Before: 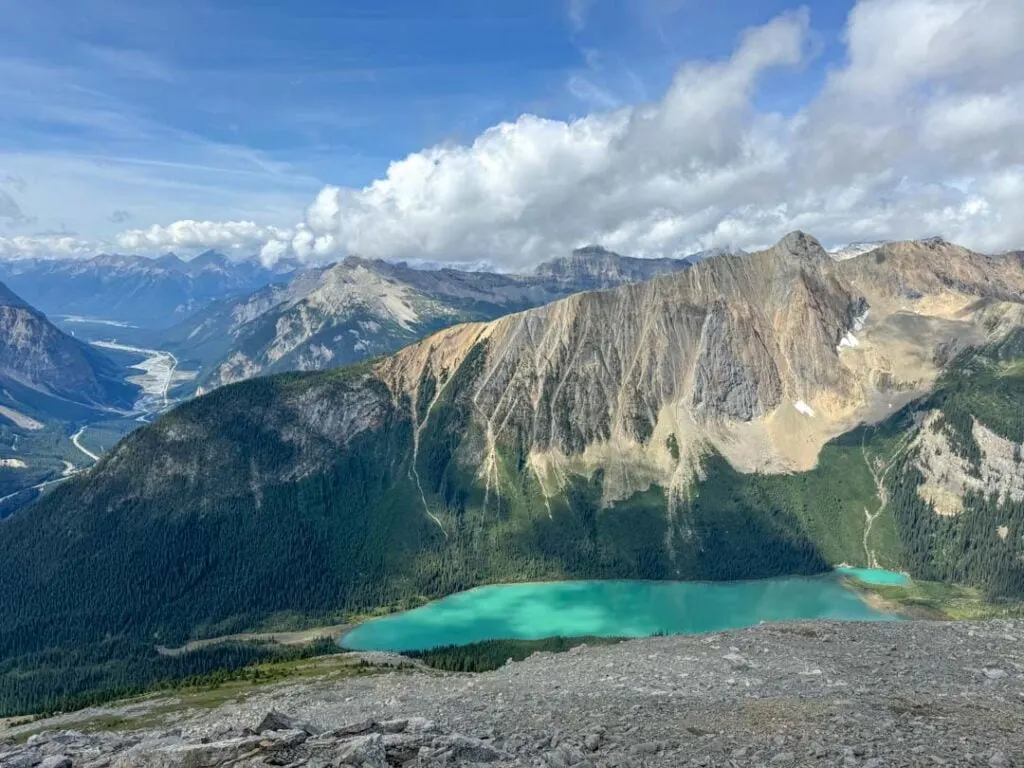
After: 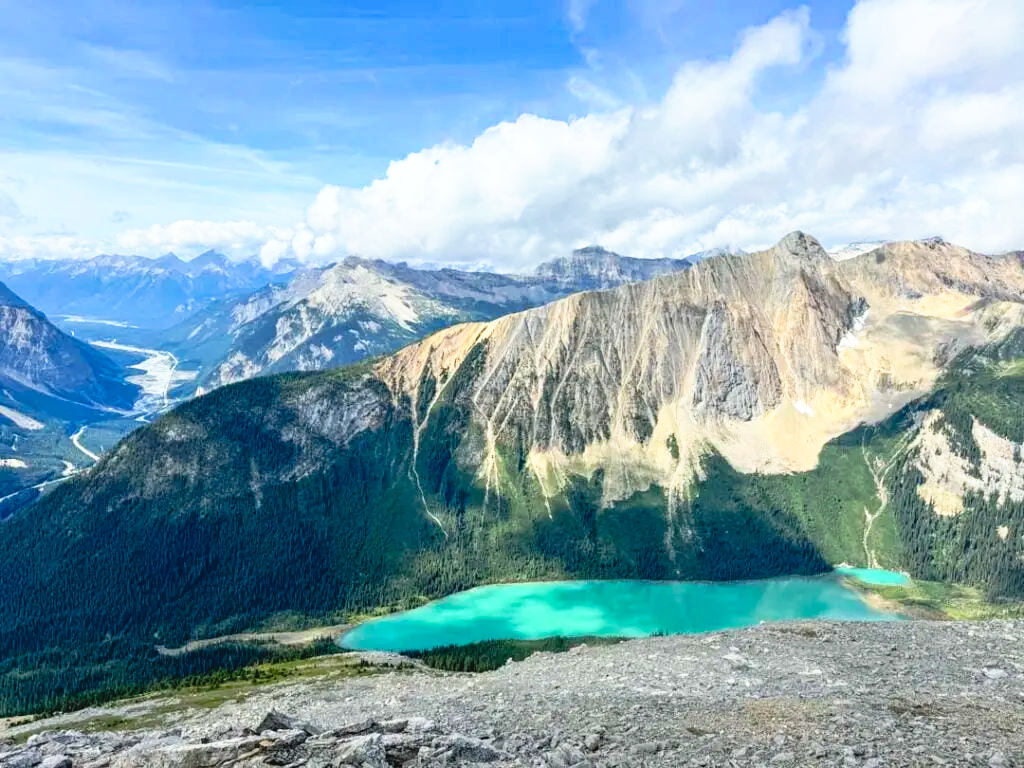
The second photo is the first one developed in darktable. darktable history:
contrast brightness saturation: contrast 0.2, brightness 0.16, saturation 0.22
tone curve: curves: ch0 [(0, 0) (0.003, 0.047) (0.011, 0.047) (0.025, 0.047) (0.044, 0.049) (0.069, 0.051) (0.1, 0.062) (0.136, 0.086) (0.177, 0.125) (0.224, 0.178) (0.277, 0.246) (0.335, 0.324) (0.399, 0.407) (0.468, 0.48) (0.543, 0.57) (0.623, 0.675) (0.709, 0.772) (0.801, 0.876) (0.898, 0.963) (1, 1)], preserve colors none
